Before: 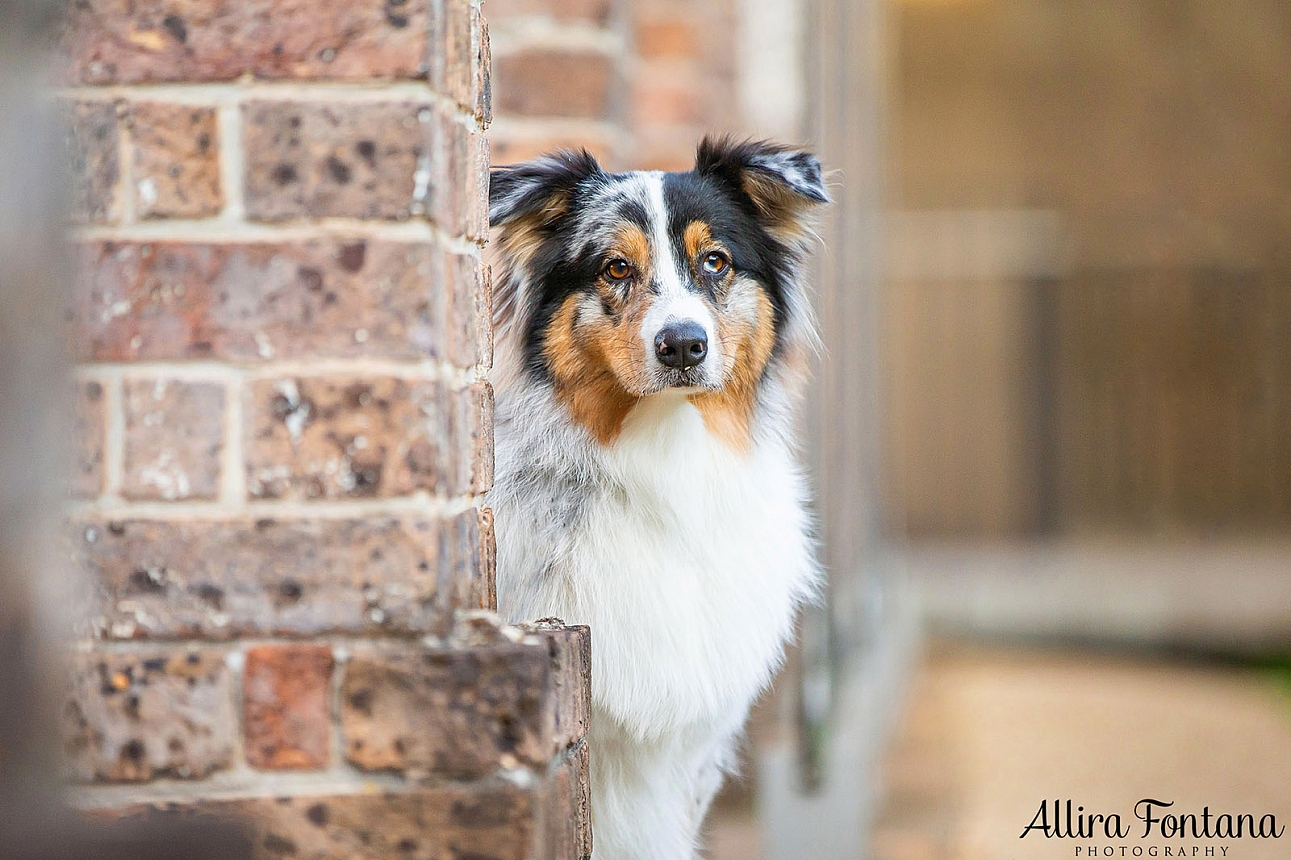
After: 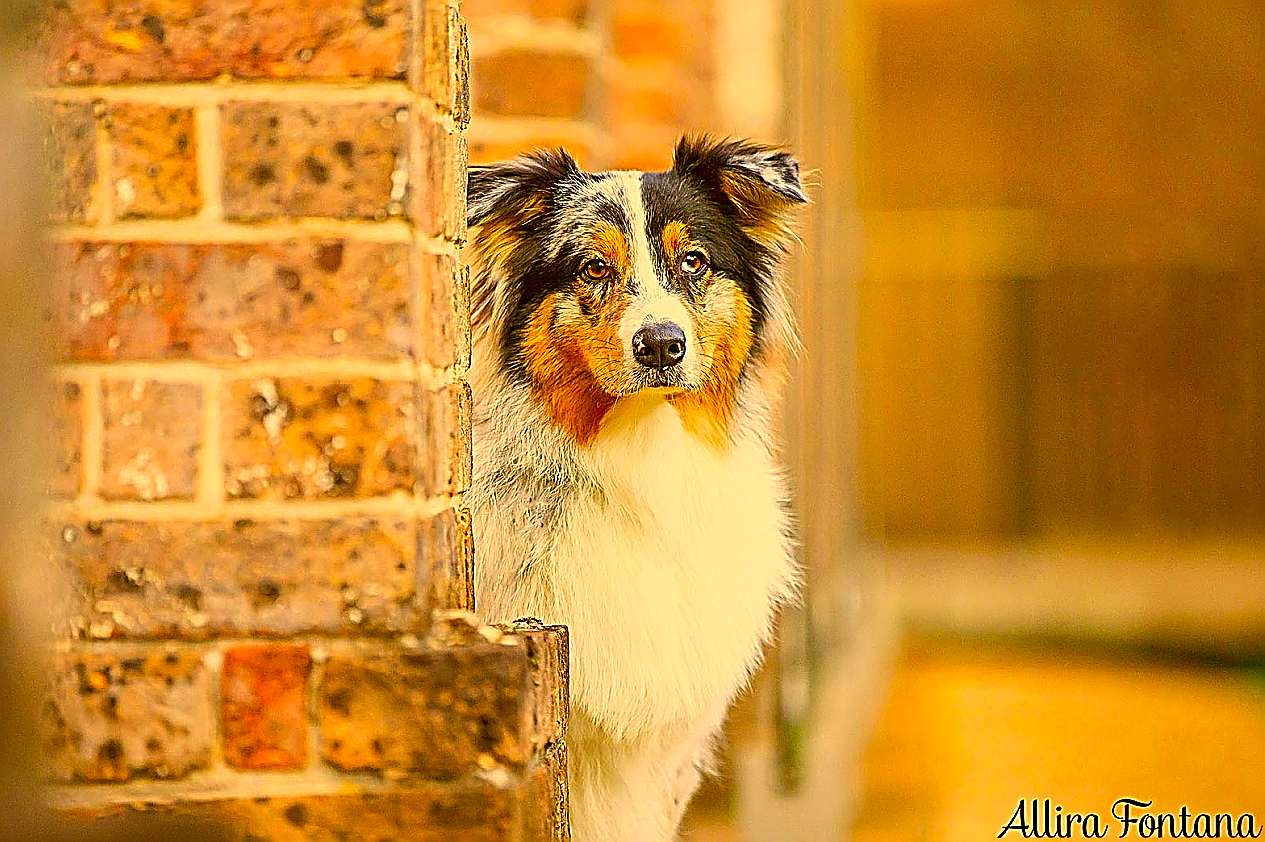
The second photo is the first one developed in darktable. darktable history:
crop: left 1.743%, right 0.268%, bottom 2.011%
color correction: highlights a* 10.44, highlights b* 30.04, shadows a* 2.73, shadows b* 17.51, saturation 1.72
sharpen: amount 2
